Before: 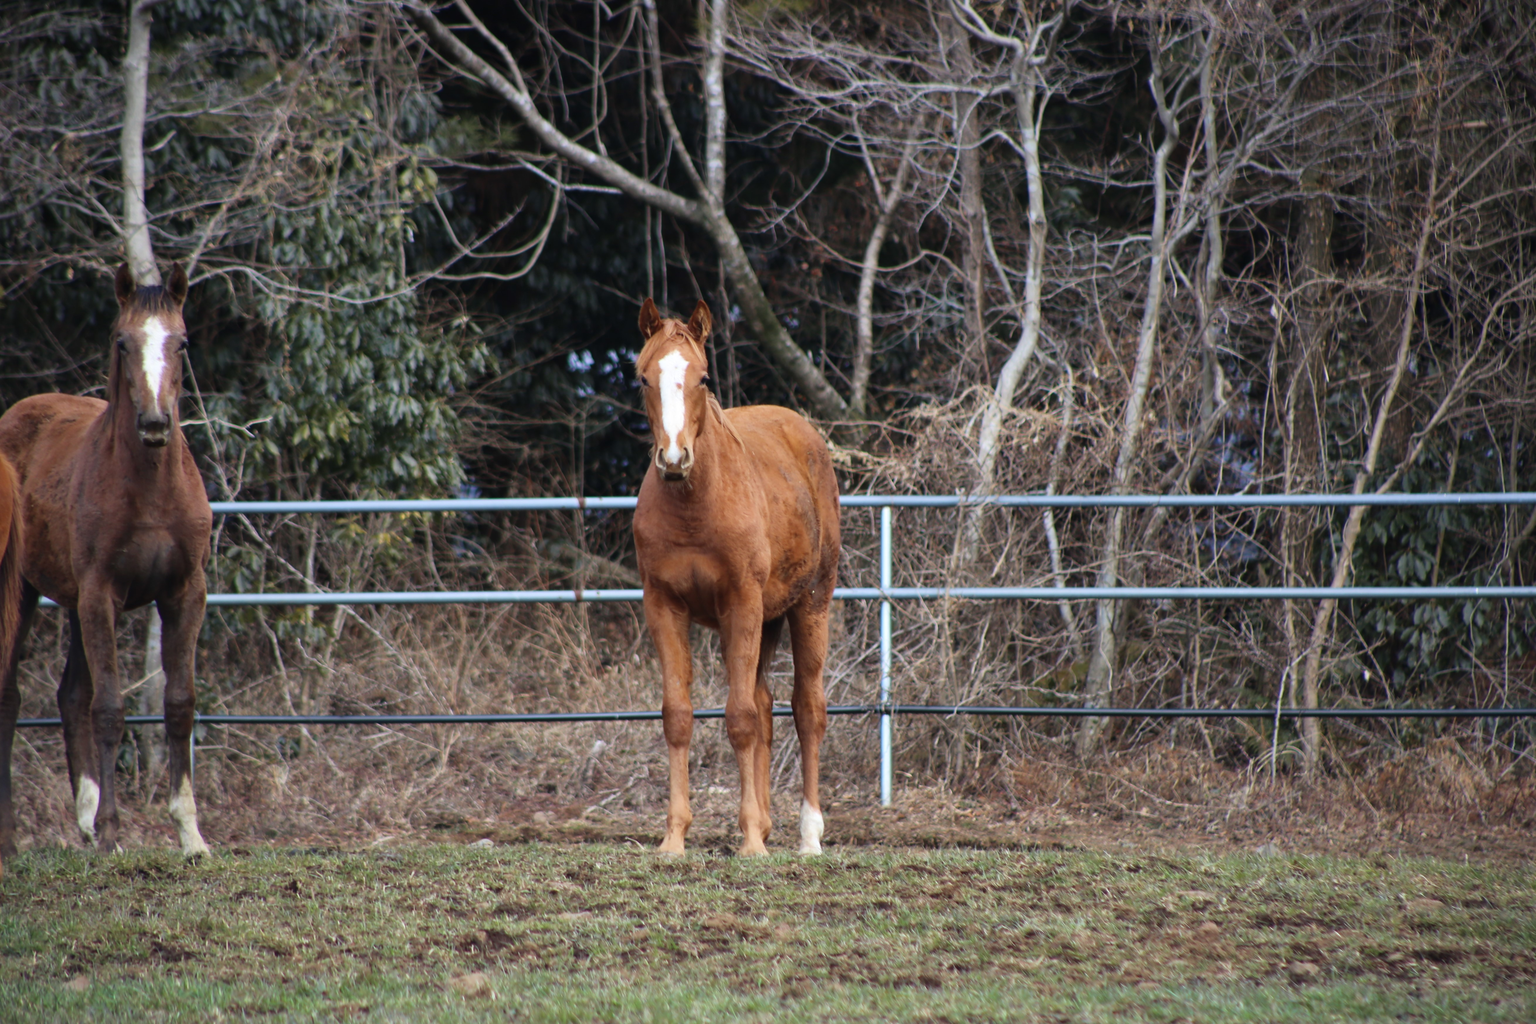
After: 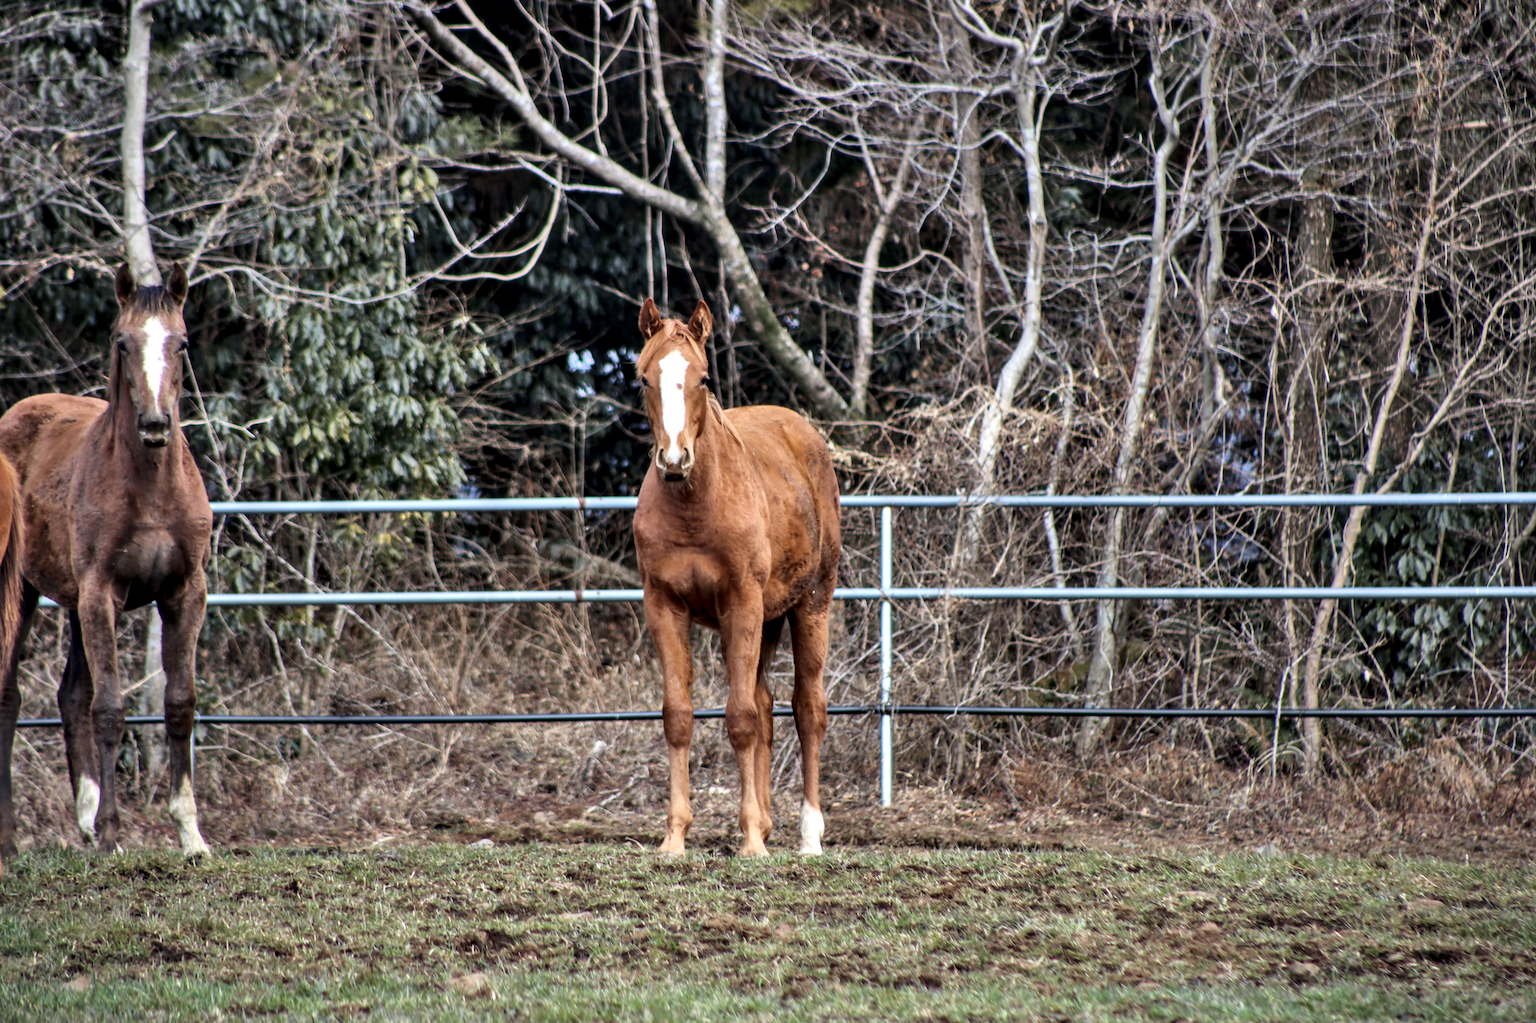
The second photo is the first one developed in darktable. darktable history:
shadows and highlights: shadows 60.9, soften with gaussian
local contrast: highlights 60%, shadows 63%, detail 160%
